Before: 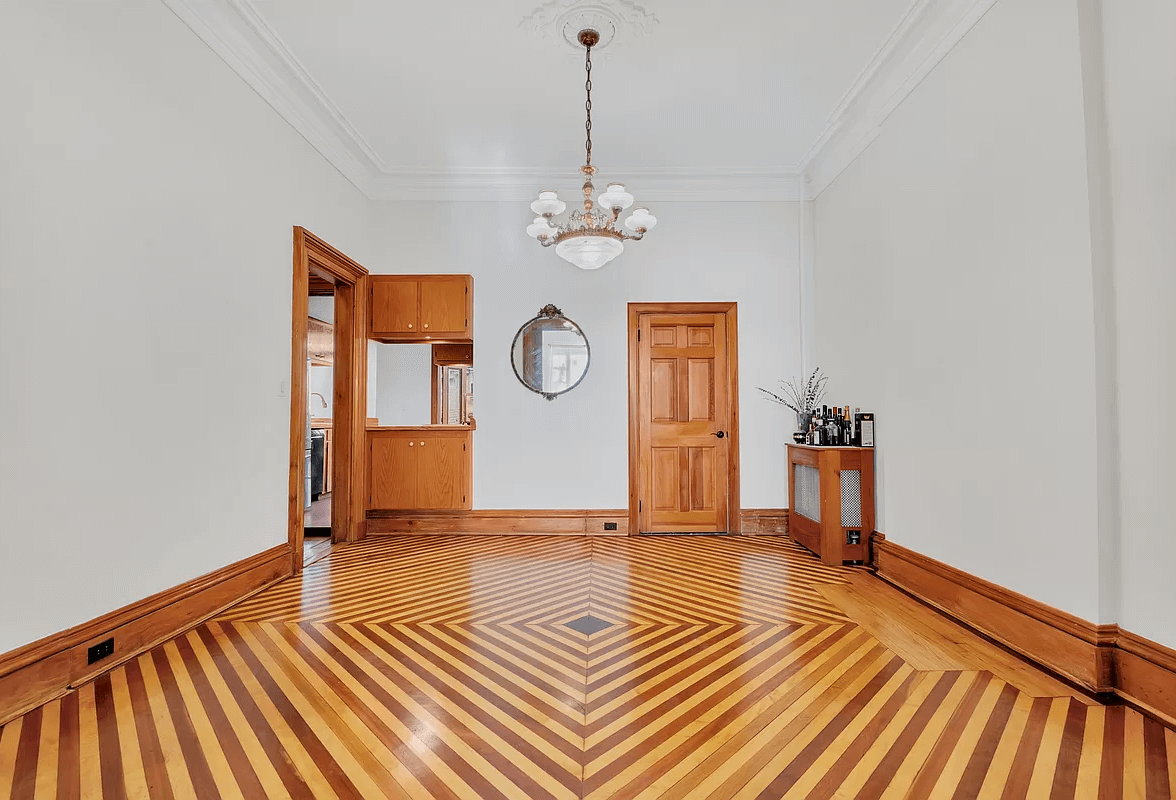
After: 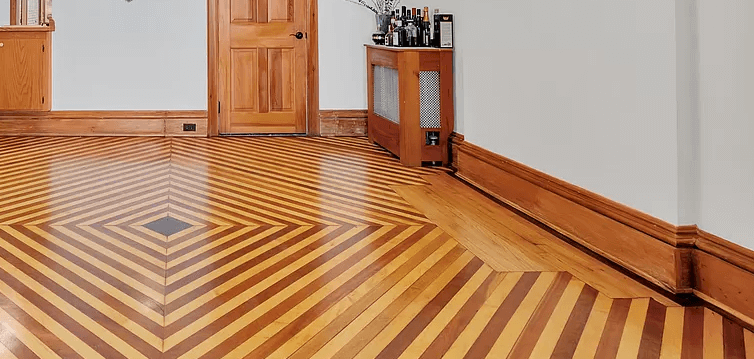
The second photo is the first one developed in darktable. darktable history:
crop and rotate: left 35.846%, top 49.995%, bottom 5.006%
